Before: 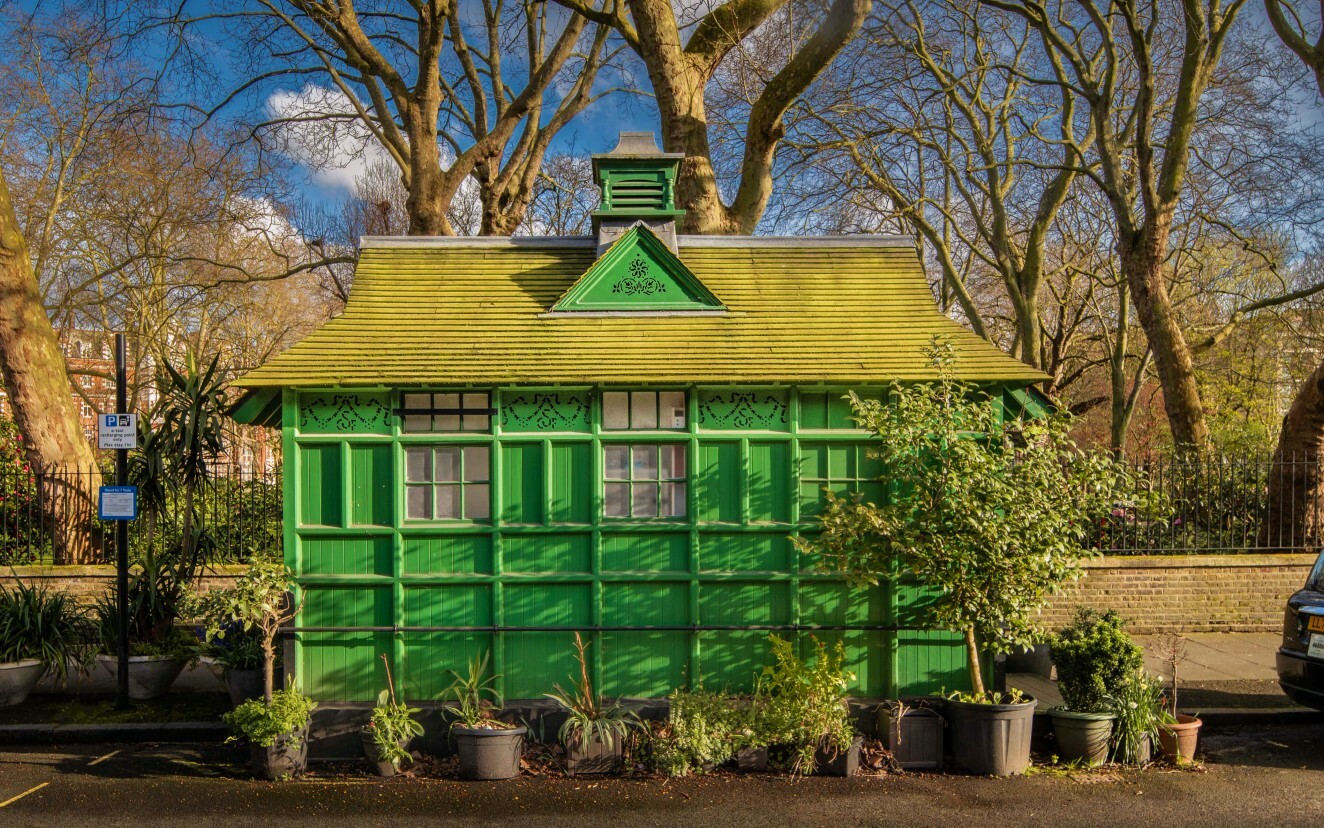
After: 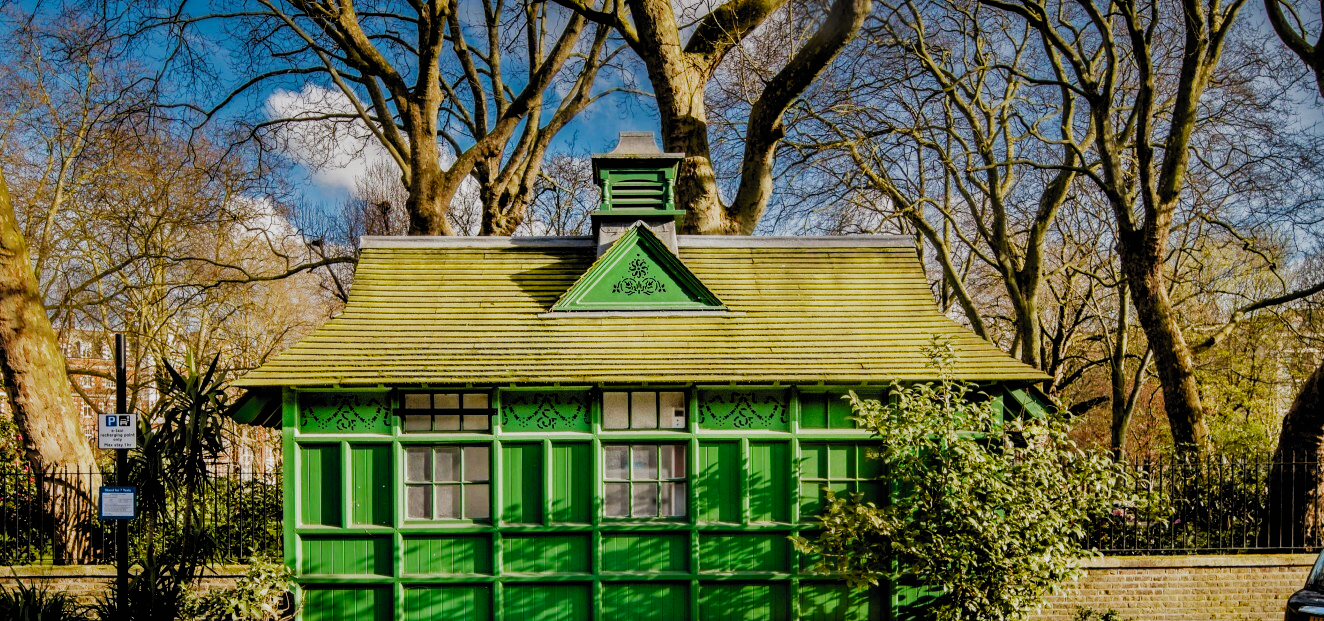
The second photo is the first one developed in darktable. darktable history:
crop: bottom 24.983%
tone equalizer: -8 EV -0.433 EV, -7 EV -0.381 EV, -6 EV -0.307 EV, -5 EV -0.225 EV, -3 EV 0.247 EV, -2 EV 0.336 EV, -1 EV 0.408 EV, +0 EV 0.406 EV, edges refinement/feathering 500, mask exposure compensation -1.57 EV, preserve details no
filmic rgb: black relative exposure -3.88 EV, white relative exposure 3.48 EV, hardness 2.62, contrast 1.104, preserve chrominance no, color science v5 (2021), iterations of high-quality reconstruction 0, contrast in shadows safe, contrast in highlights safe
